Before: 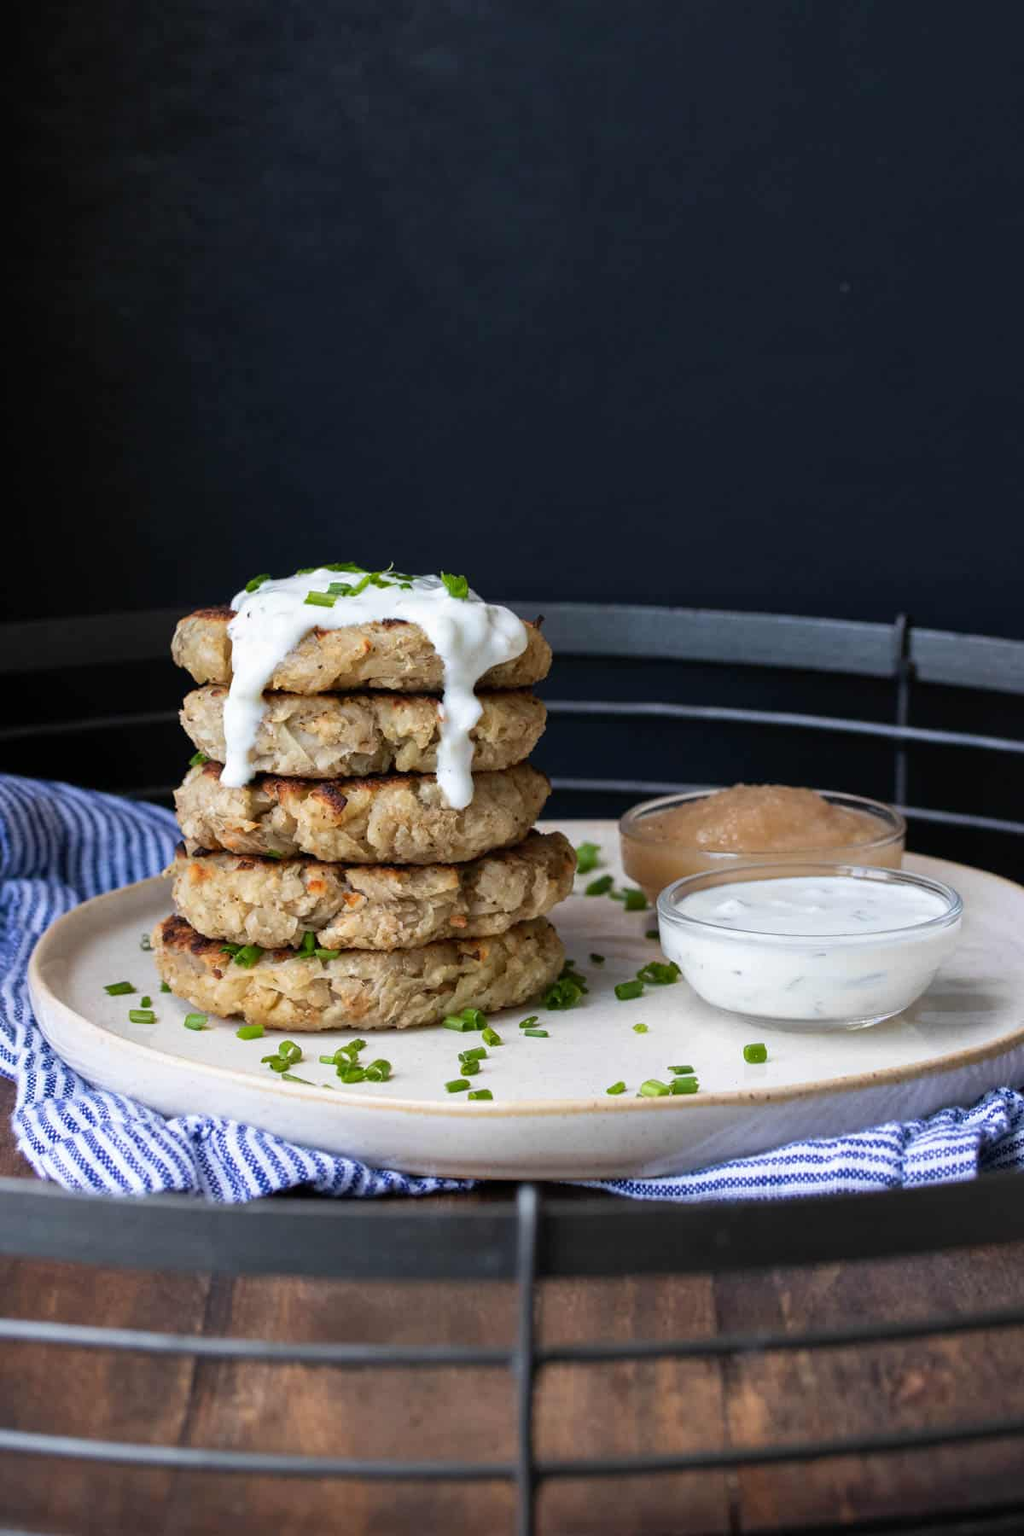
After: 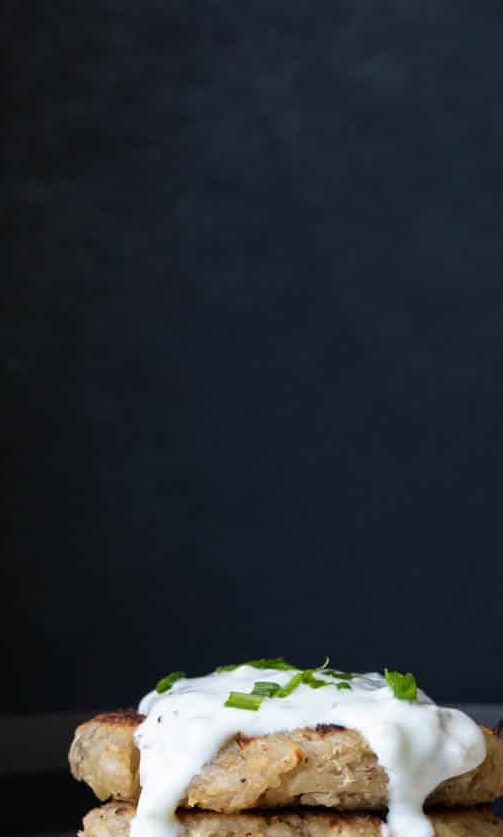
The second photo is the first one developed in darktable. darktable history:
crop and rotate: left 11.015%, top 0.057%, right 47.018%, bottom 53.44%
